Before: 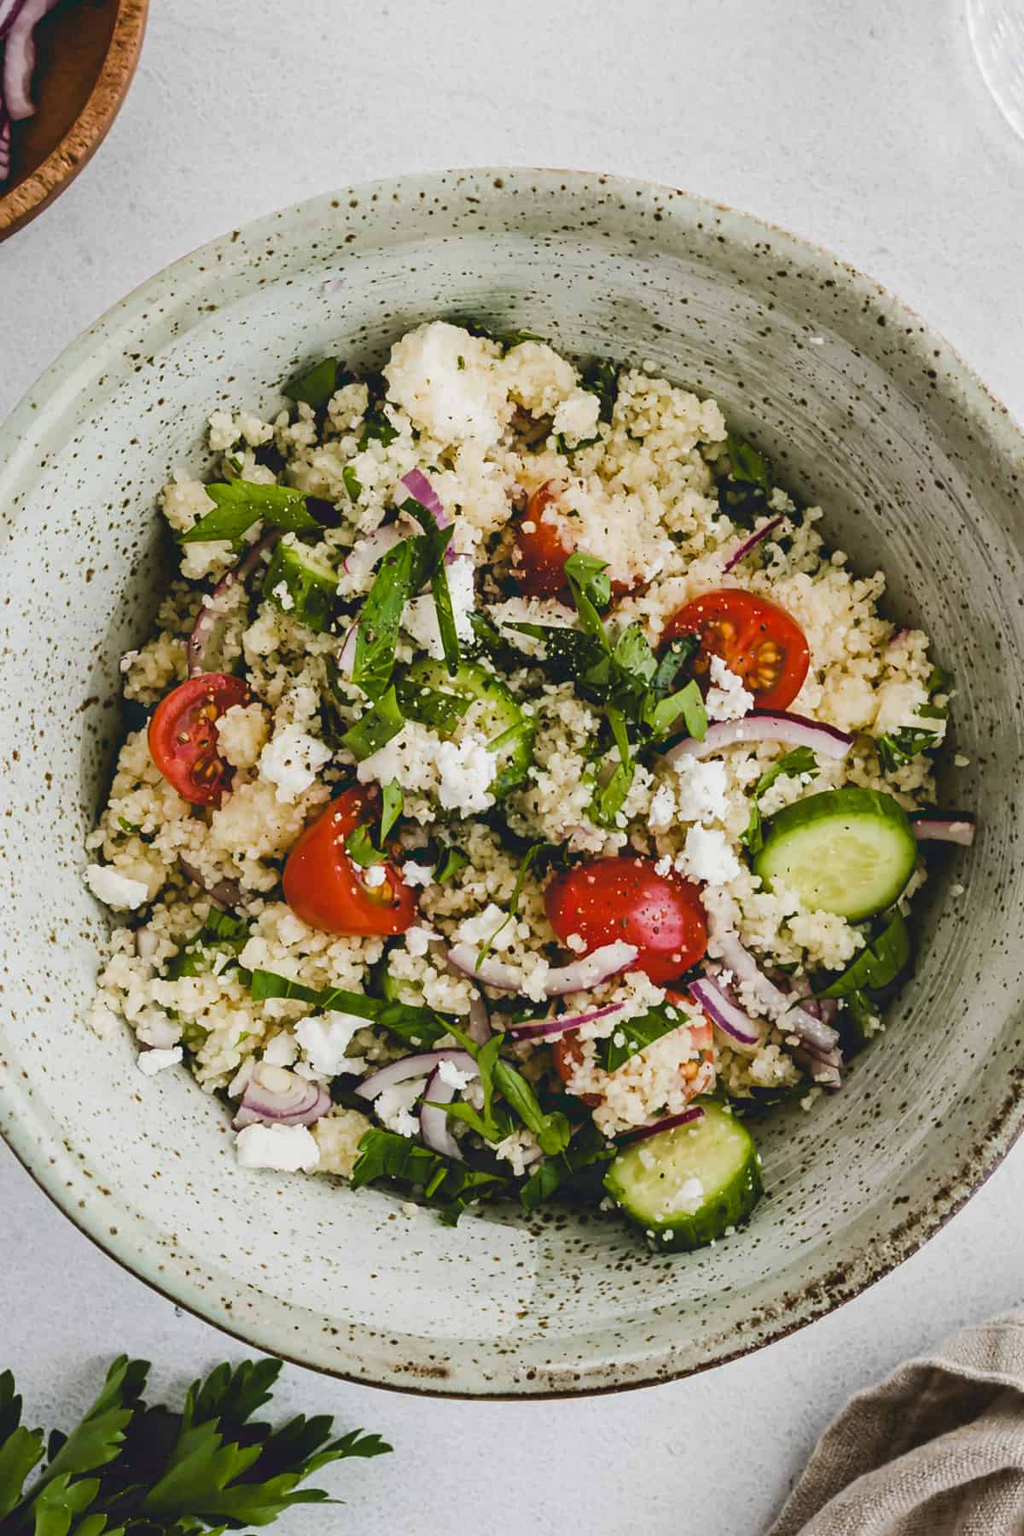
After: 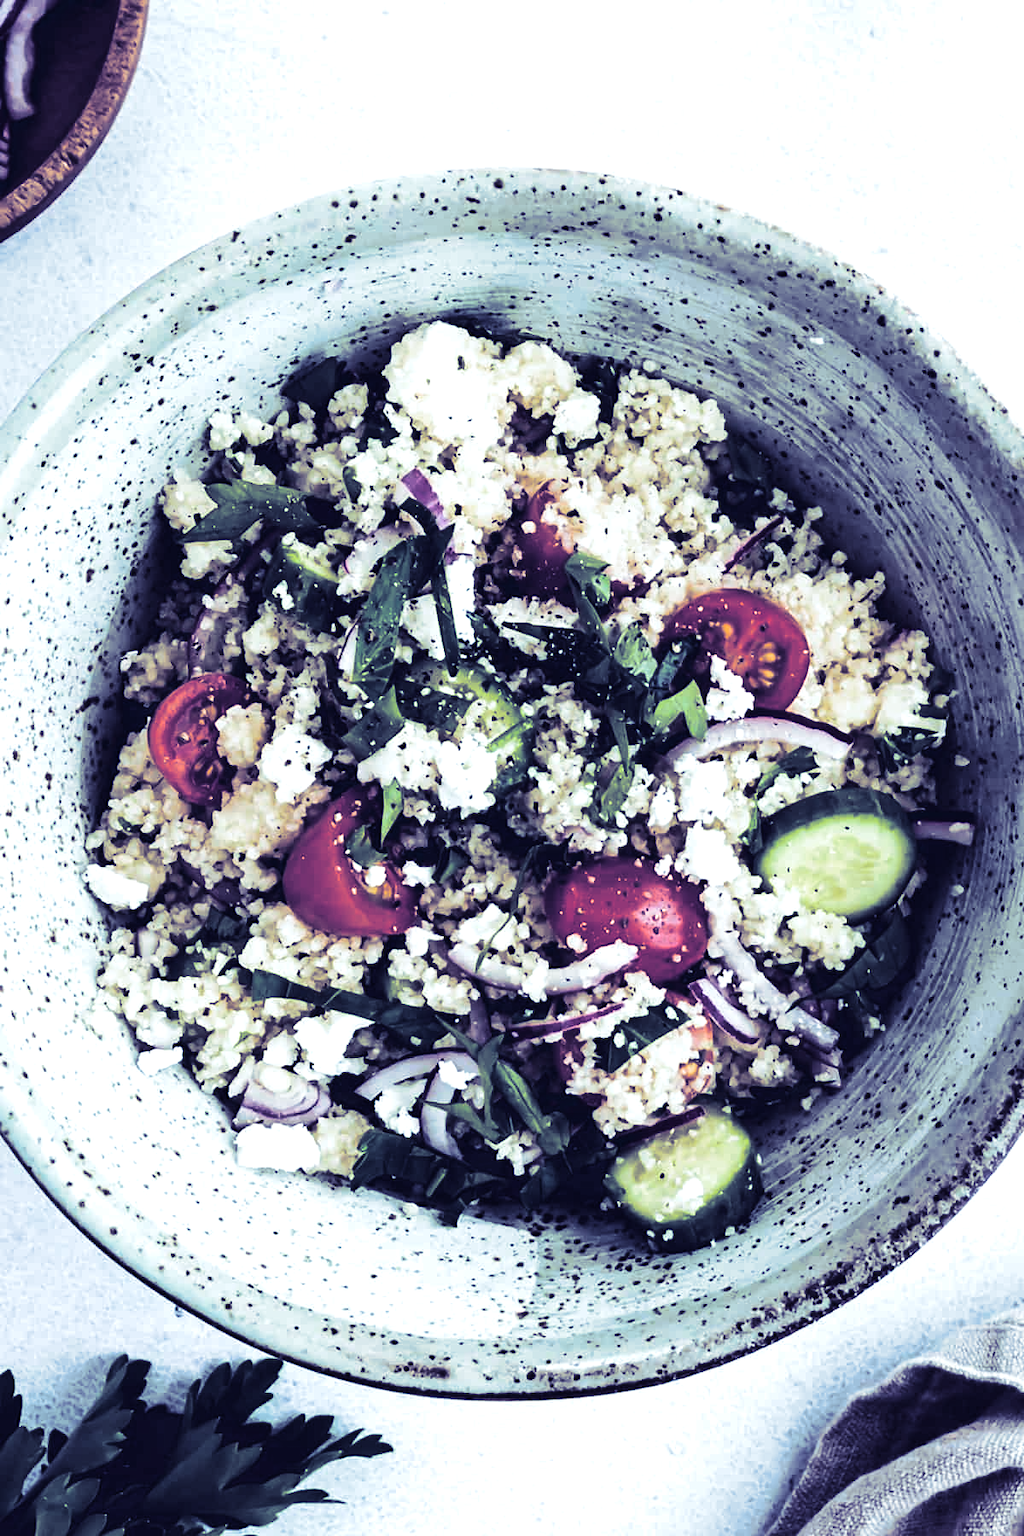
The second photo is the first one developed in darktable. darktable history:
tone equalizer: -8 EV -0.75 EV, -7 EV -0.7 EV, -6 EV -0.6 EV, -5 EV -0.4 EV, -3 EV 0.4 EV, -2 EV 0.6 EV, -1 EV 0.7 EV, +0 EV 0.75 EV, edges refinement/feathering 500, mask exposure compensation -1.57 EV, preserve details no
split-toning: shadows › hue 242.67°, shadows › saturation 0.733, highlights › hue 45.33°, highlights › saturation 0.667, balance -53.304, compress 21.15%
color correction: highlights a* -9.35, highlights b* -23.15
